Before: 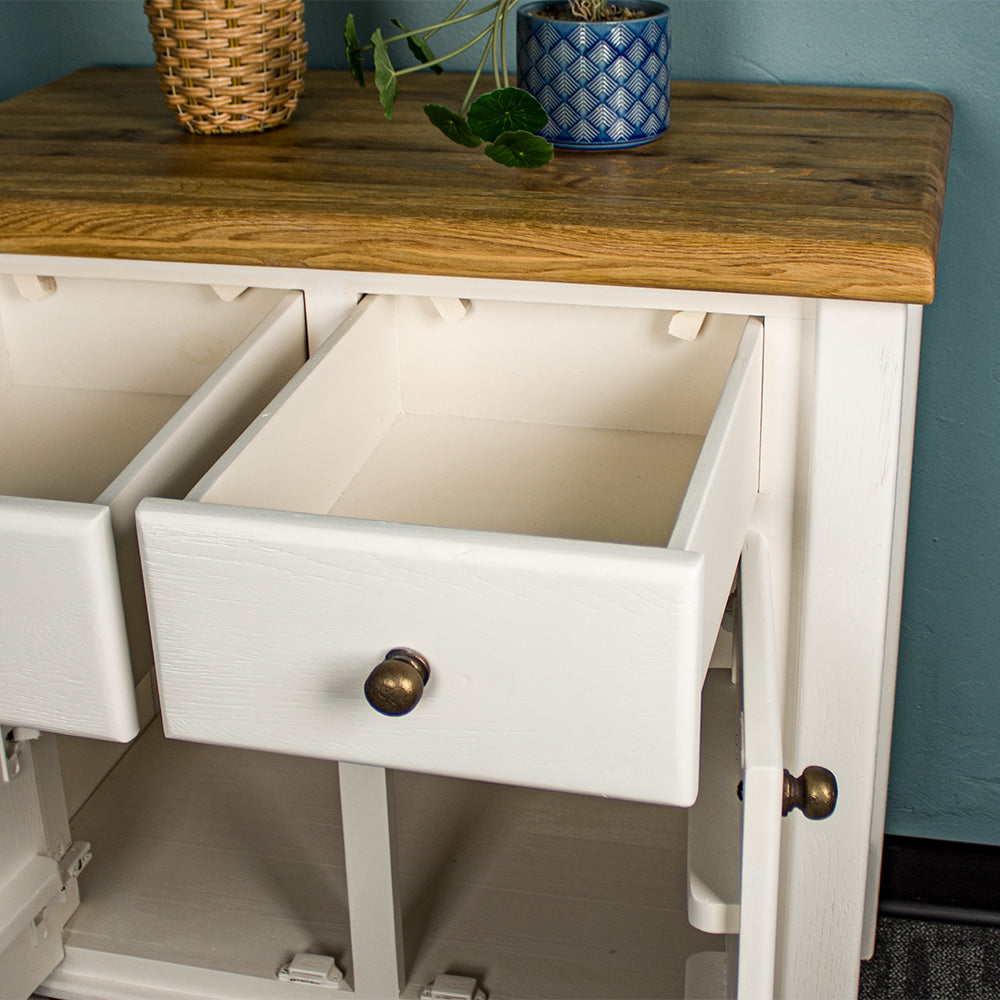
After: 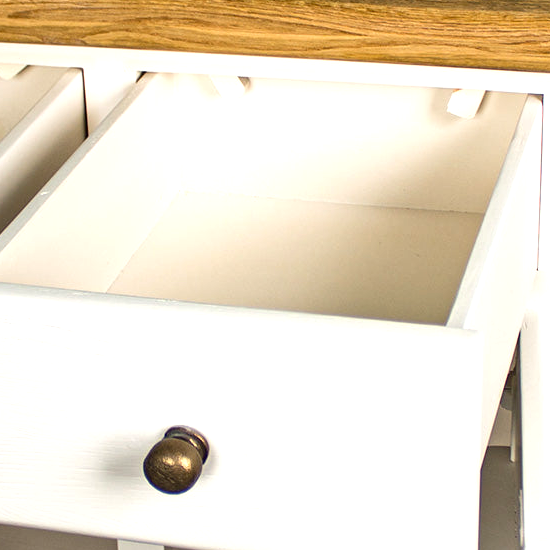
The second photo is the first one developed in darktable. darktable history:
exposure: exposure 0.644 EV, compensate highlight preservation false
crop and rotate: left 22.148%, top 22.286%, right 22.785%, bottom 22.705%
